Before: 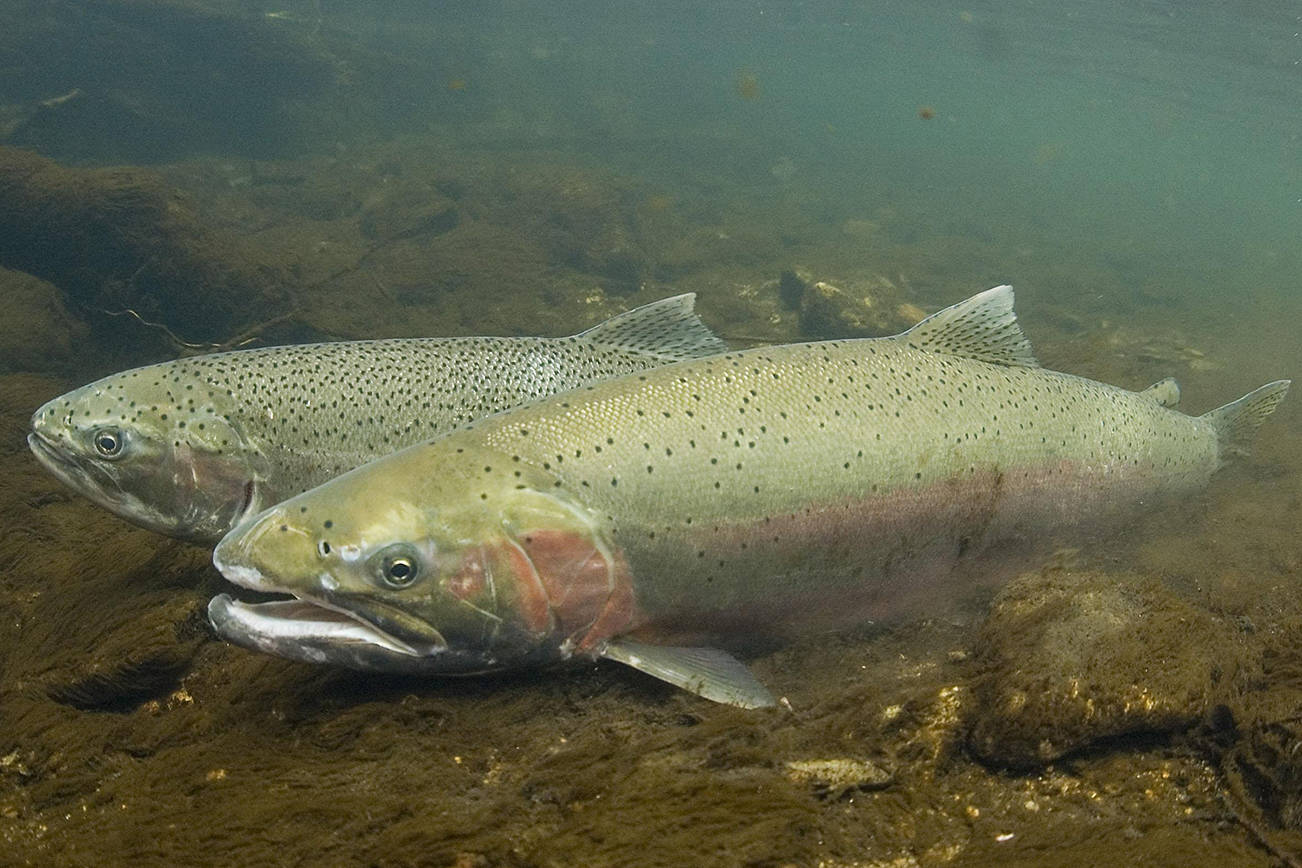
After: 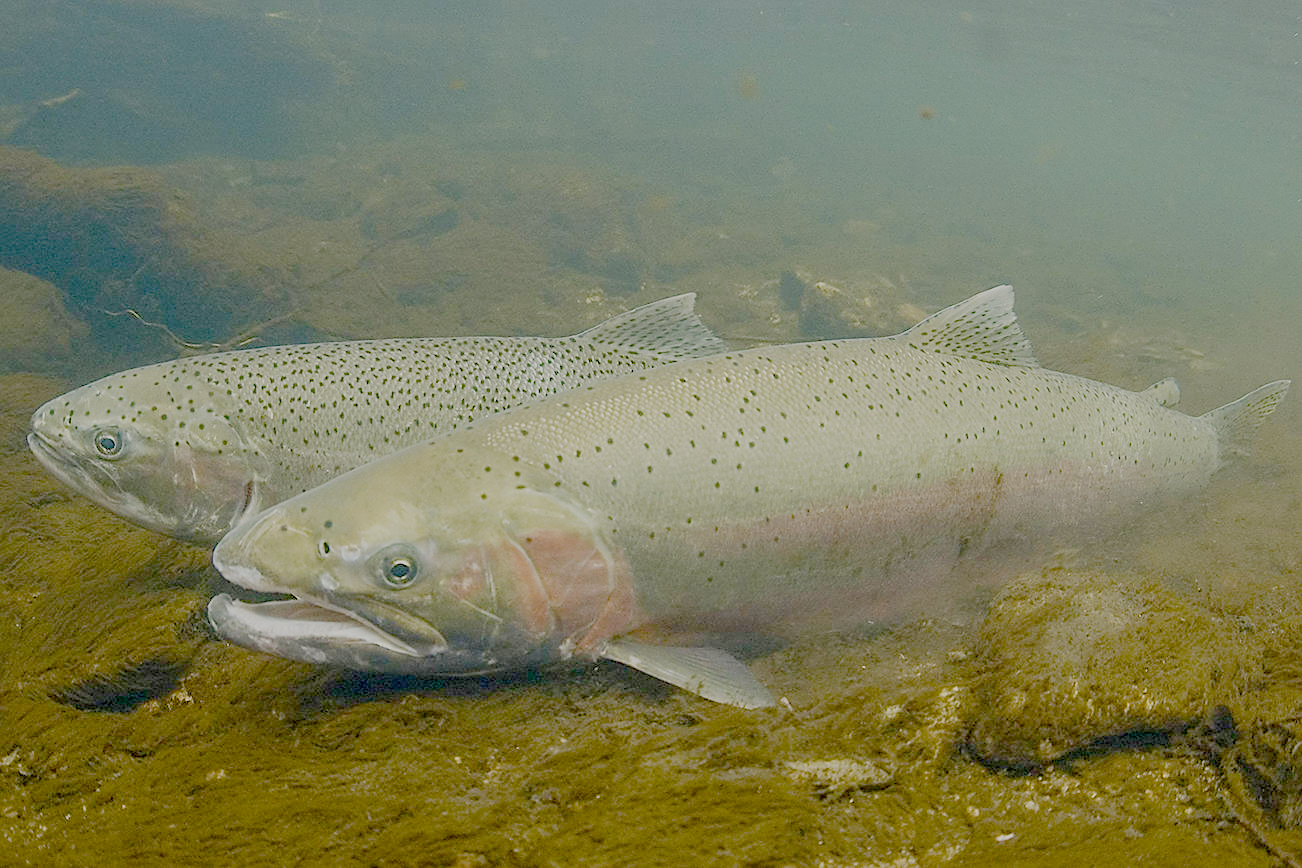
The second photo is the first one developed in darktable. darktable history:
sharpen: radius 1.864, amount 0.398, threshold 1.271
color balance rgb: shadows lift › chroma 1%, shadows lift › hue 240.84°, highlights gain › chroma 2%, highlights gain › hue 73.2°, global offset › luminance -0.5%, perceptual saturation grading › global saturation 20%, perceptual saturation grading › highlights -25%, perceptual saturation grading › shadows 50%, global vibrance 25.26%
exposure: black level correction 0, exposure 1.2 EV, compensate exposure bias true, compensate highlight preservation false
filmic rgb: white relative exposure 8 EV, threshold 3 EV, structure ↔ texture 100%, target black luminance 0%, hardness 2.44, latitude 76.53%, contrast 0.562, shadows ↔ highlights balance 0%, preserve chrominance no, color science v4 (2020), iterations of high-quality reconstruction 10, type of noise poissonian, enable highlight reconstruction true
